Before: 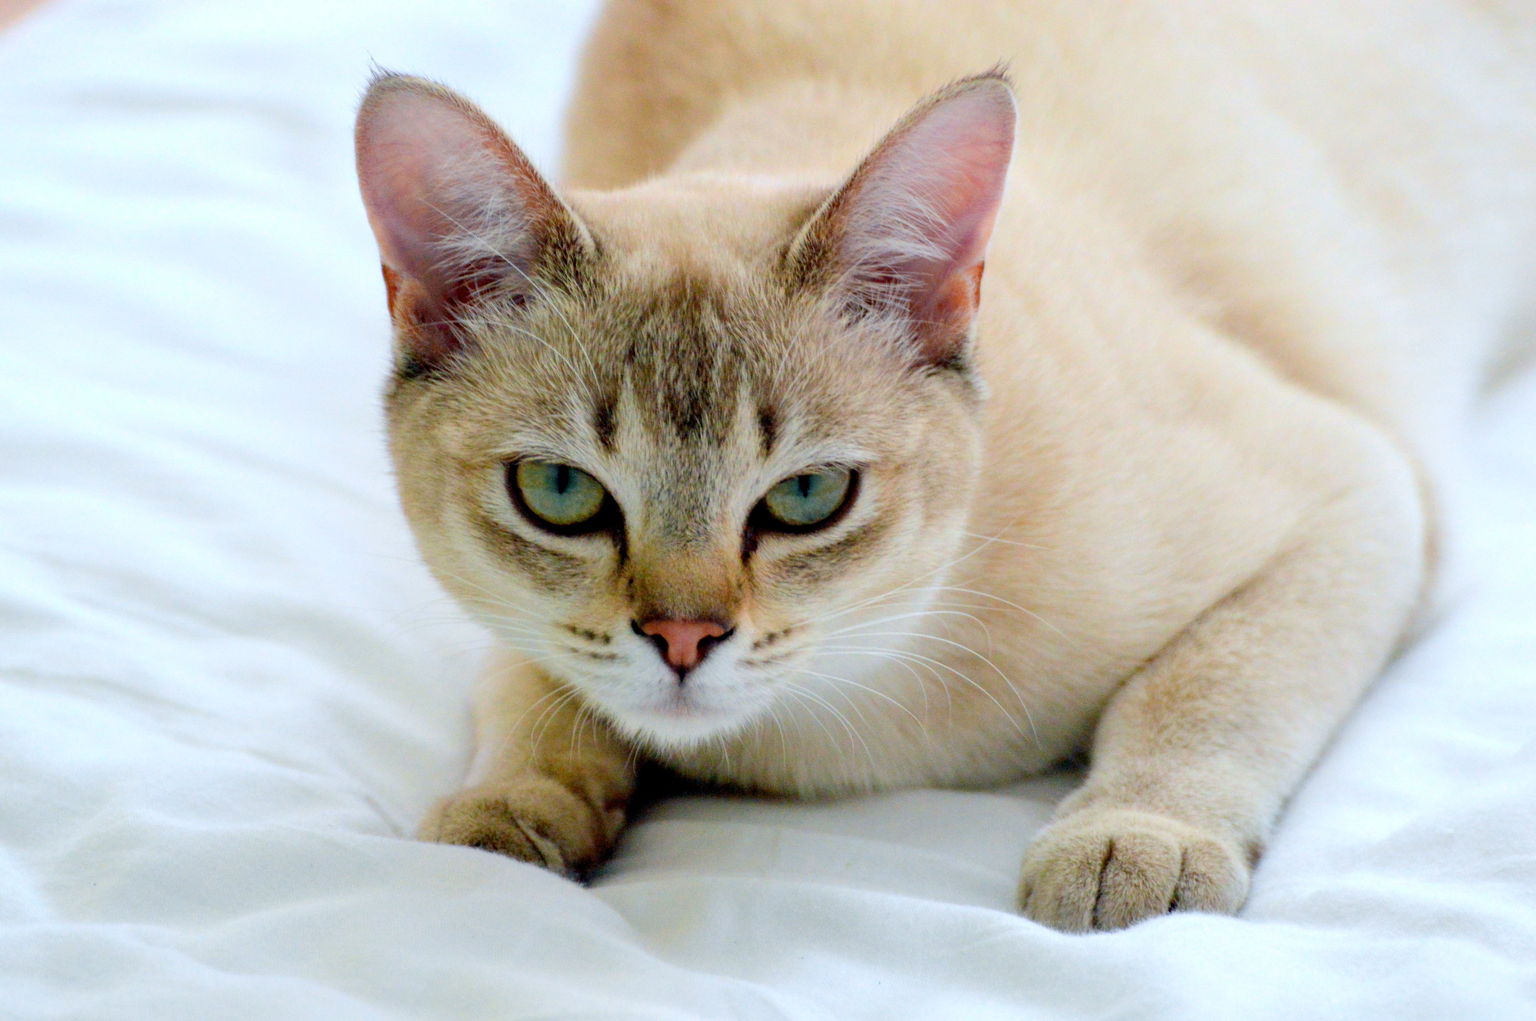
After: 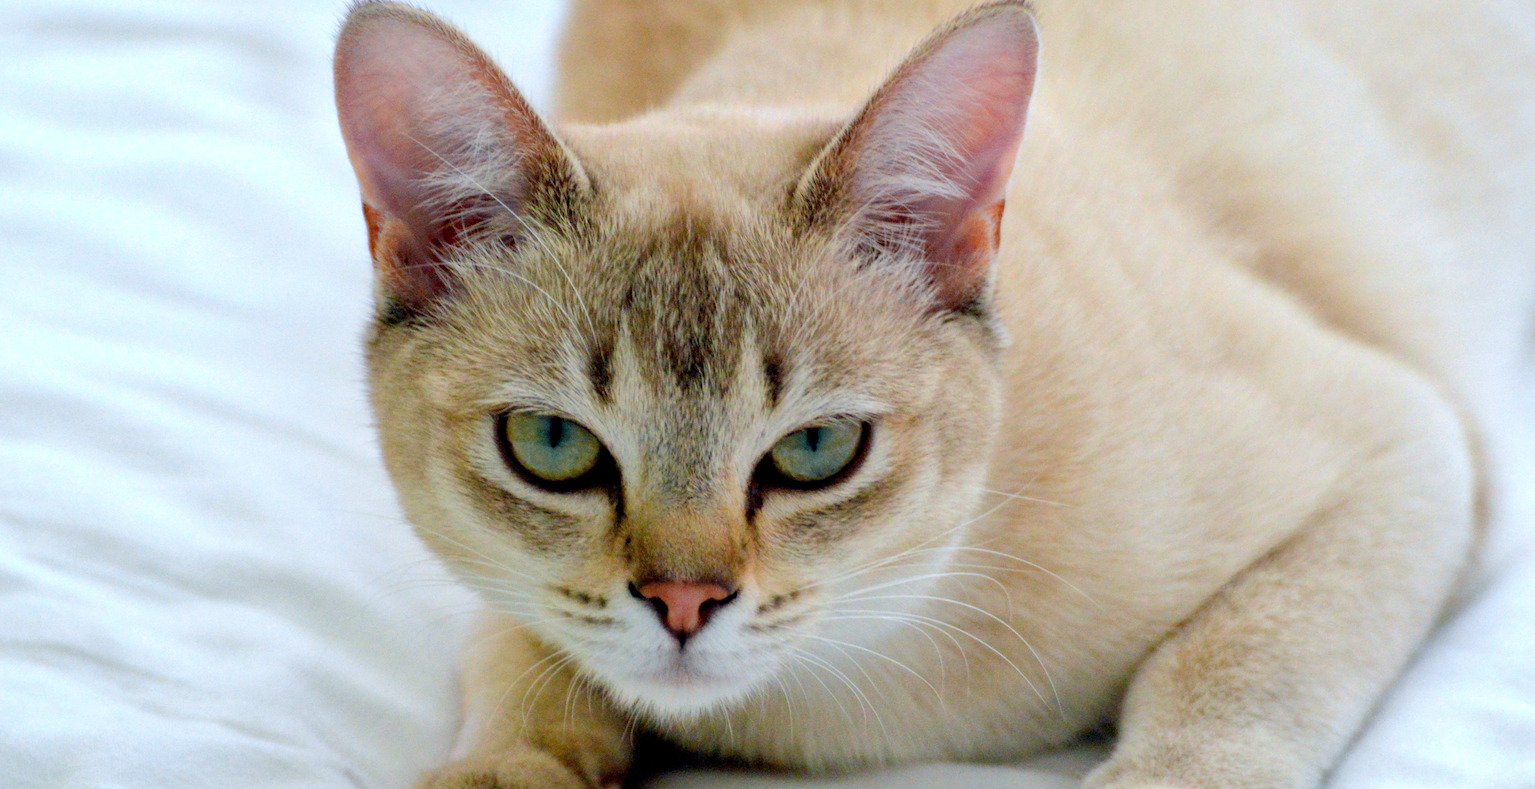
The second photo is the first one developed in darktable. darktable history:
shadows and highlights: shadows 10, white point adjustment 1, highlights -40
crop: left 2.737%, top 7.287%, right 3.421%, bottom 20.179%
